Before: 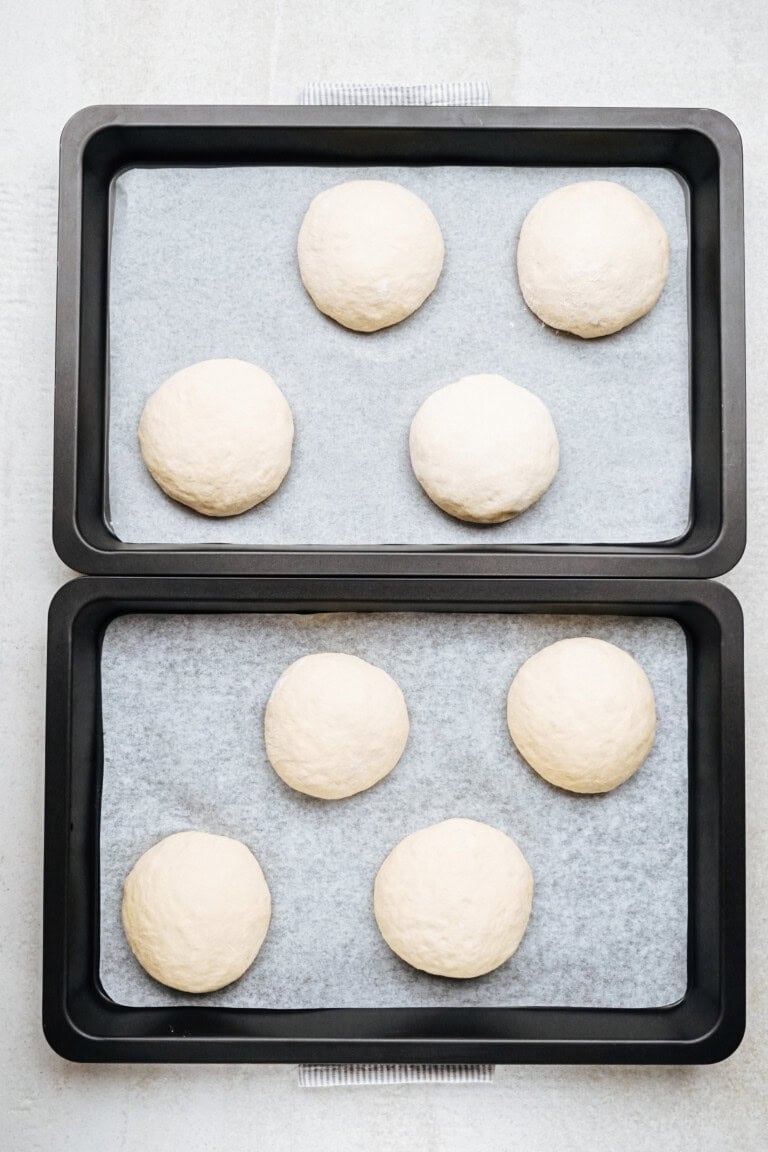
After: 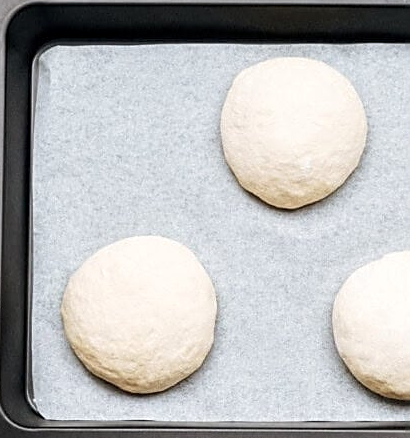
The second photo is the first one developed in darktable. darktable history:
crop: left 10.06%, top 10.722%, right 36.414%, bottom 51.211%
local contrast: highlights 106%, shadows 100%, detail 120%, midtone range 0.2
sharpen: on, module defaults
